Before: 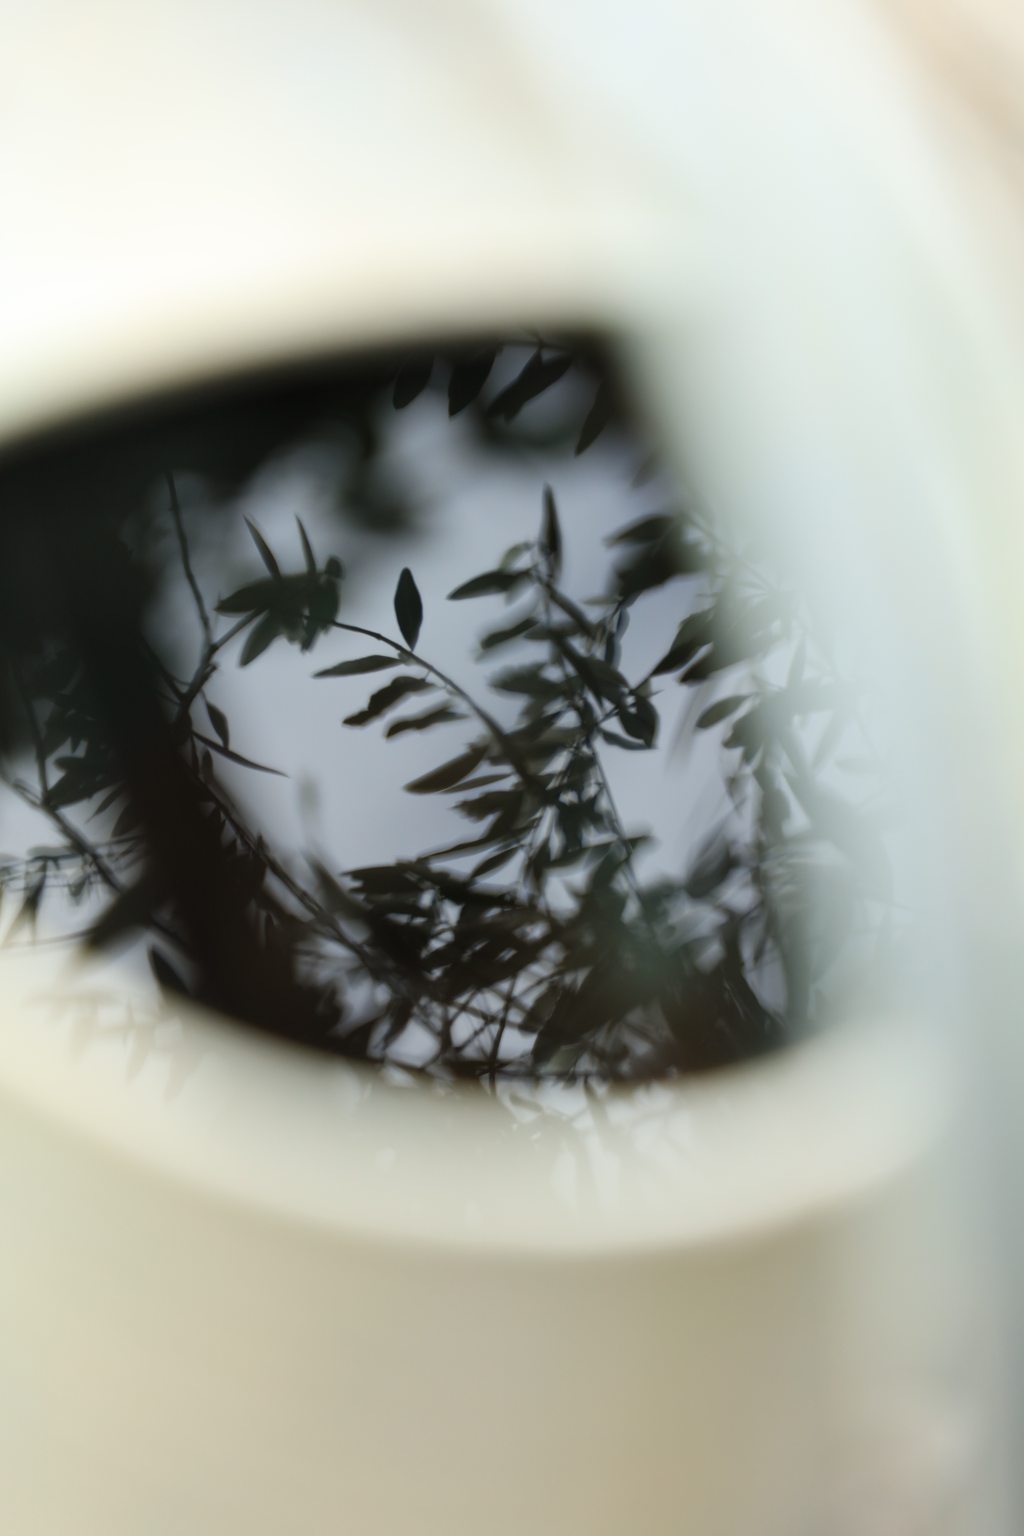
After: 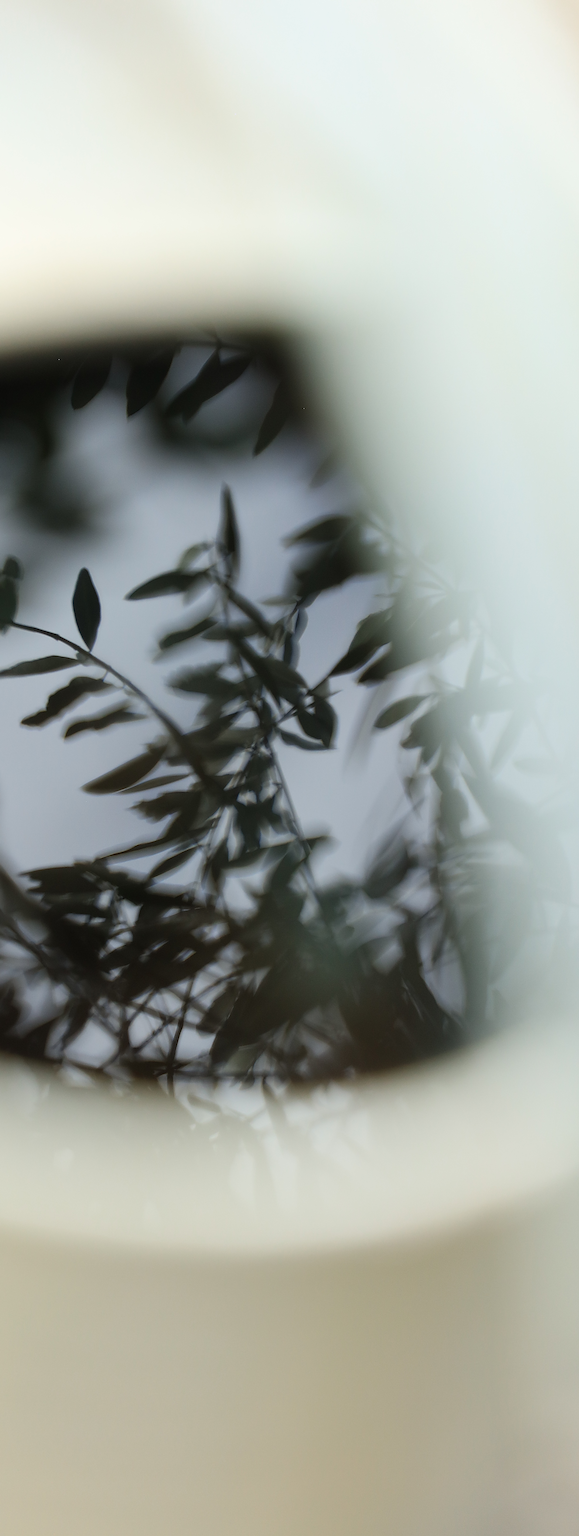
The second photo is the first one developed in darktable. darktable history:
crop: left 31.478%, top 0.025%, right 11.899%
sharpen: radius 3.2, amount 1.746
